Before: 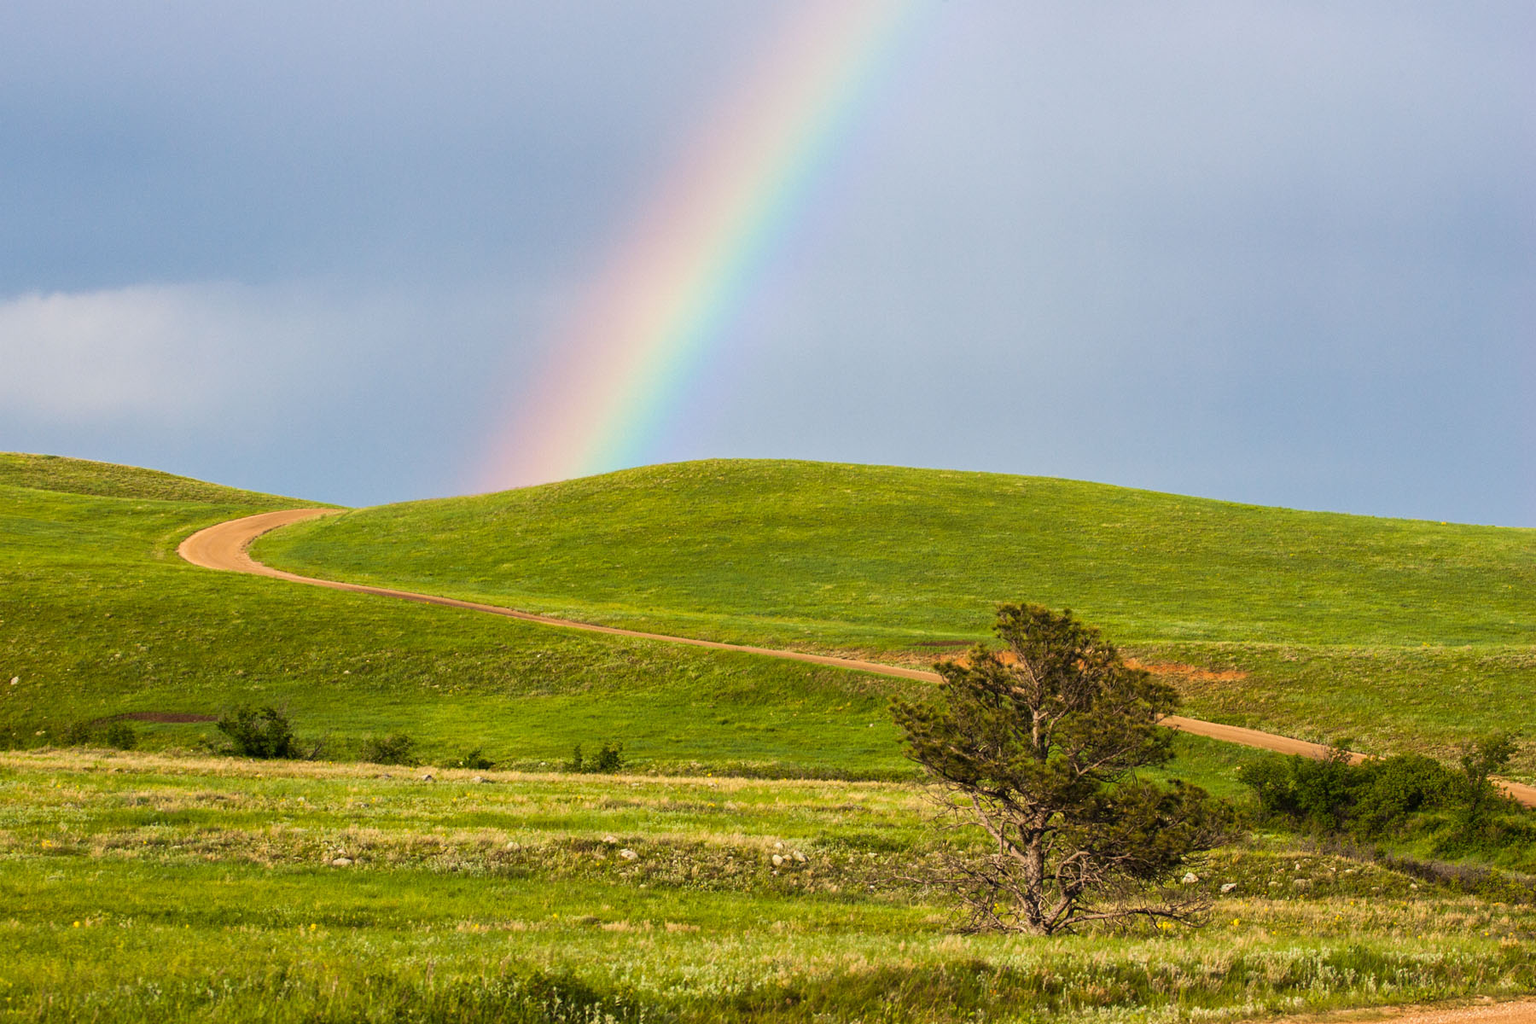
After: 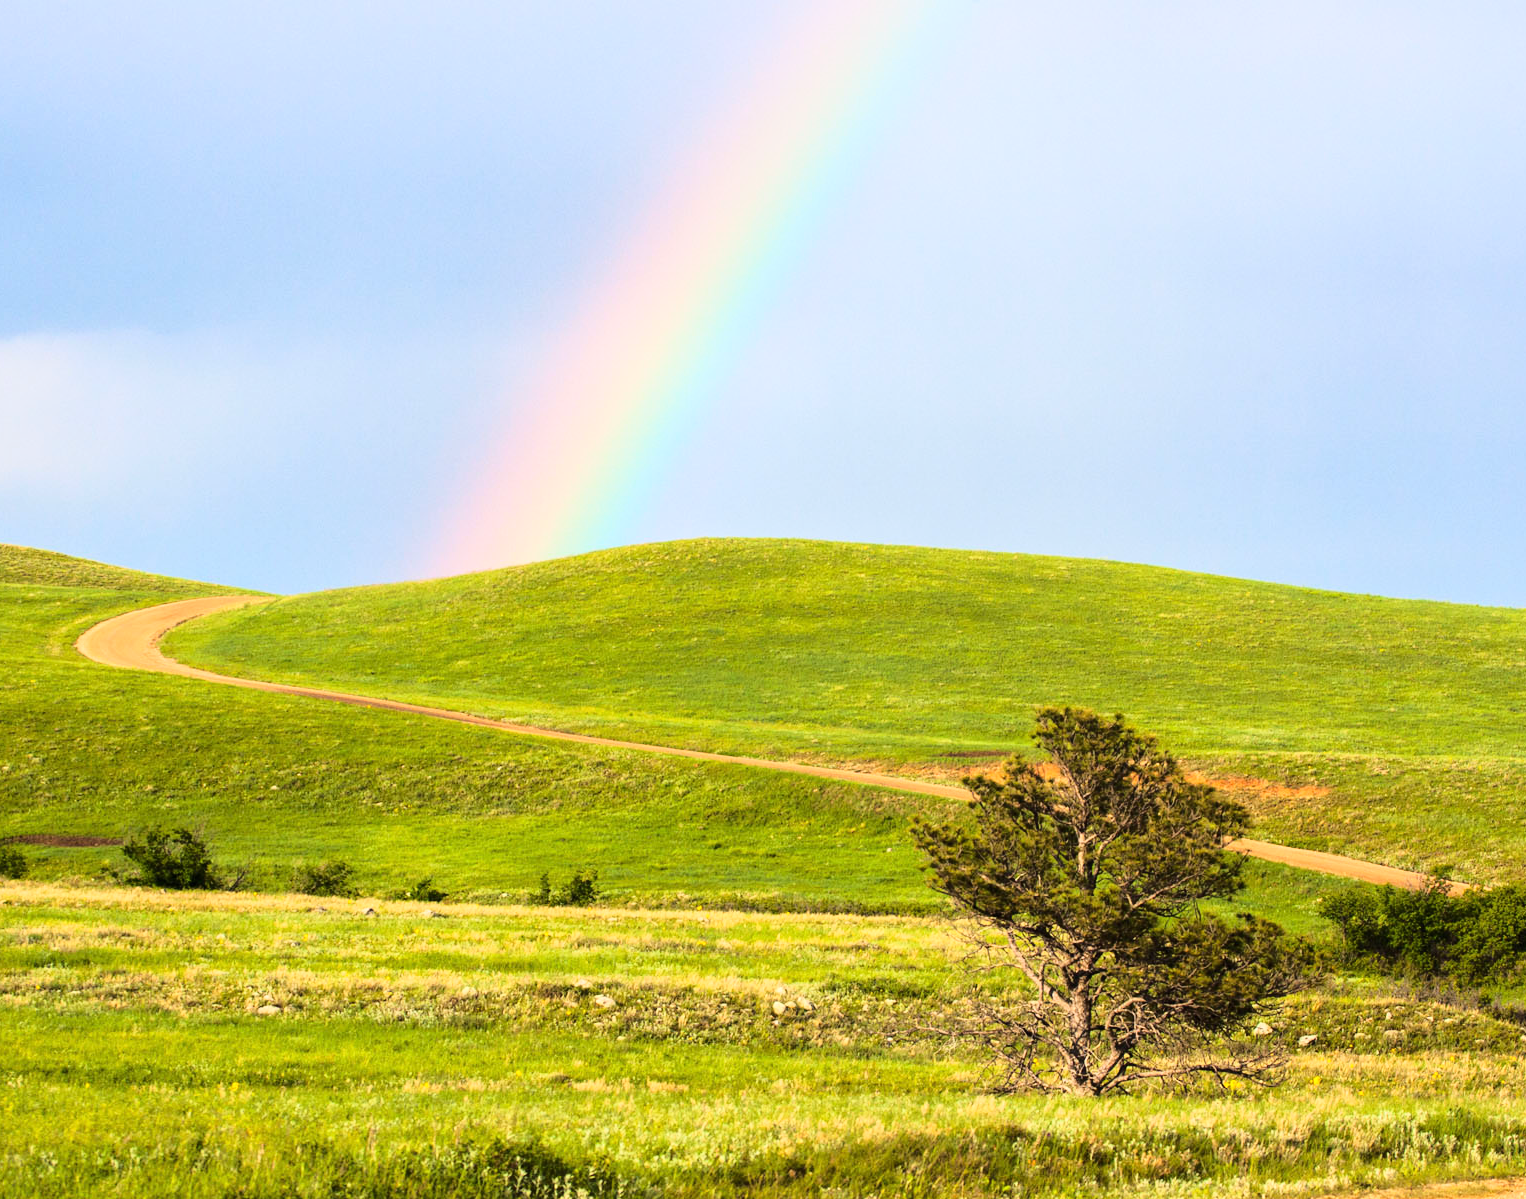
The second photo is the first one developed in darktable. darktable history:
base curve: curves: ch0 [(0, 0) (0.028, 0.03) (0.121, 0.232) (0.46, 0.748) (0.859, 0.968) (1, 1)]
crop: left 7.379%, right 7.818%
exposure: compensate highlight preservation false
